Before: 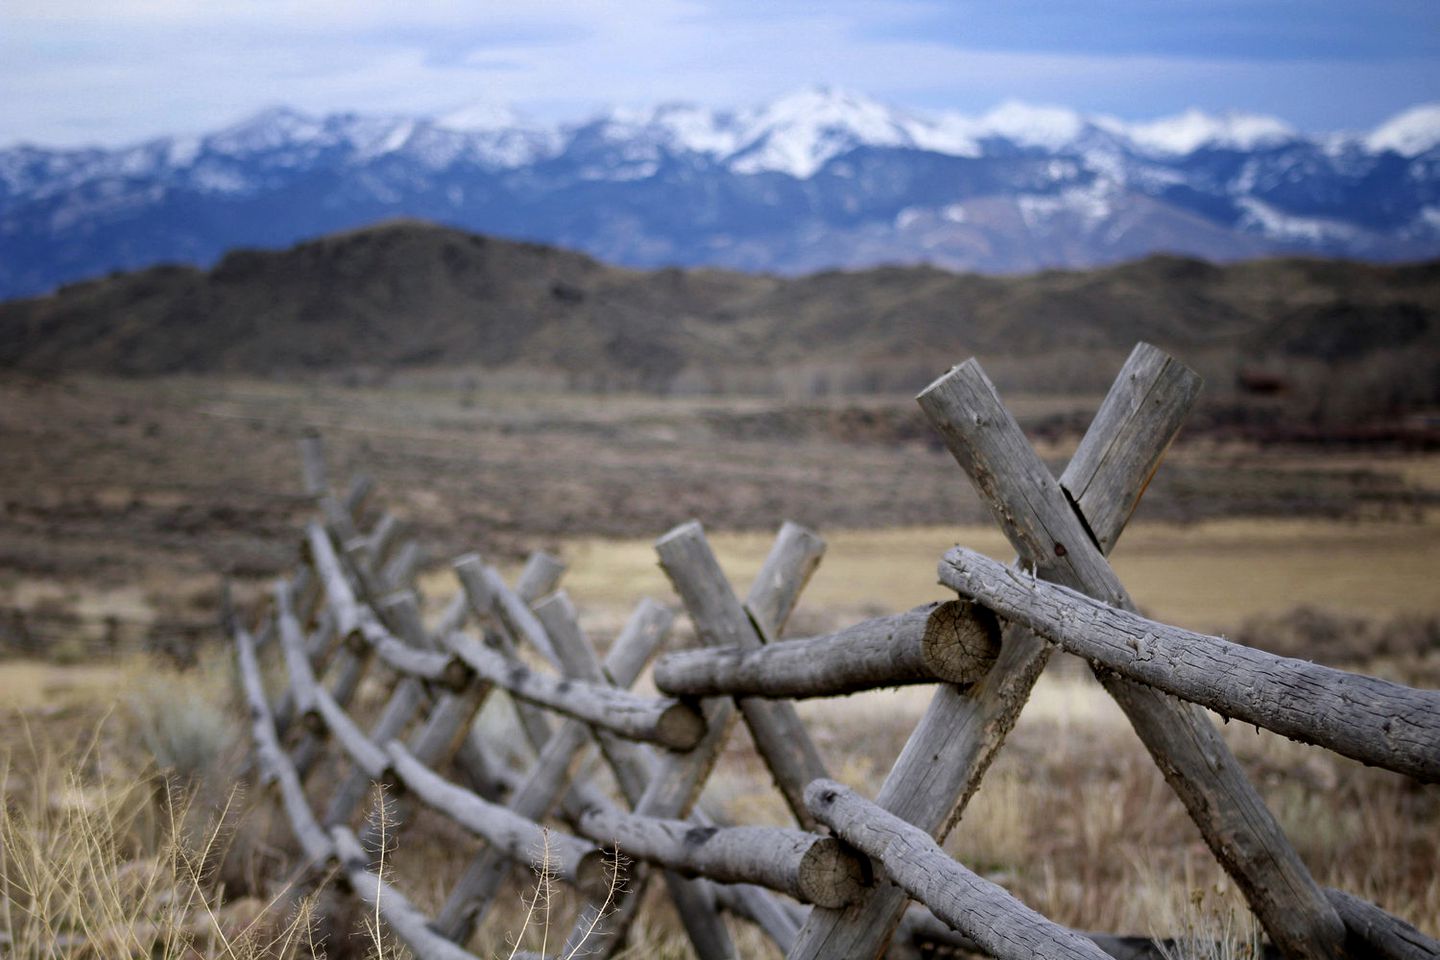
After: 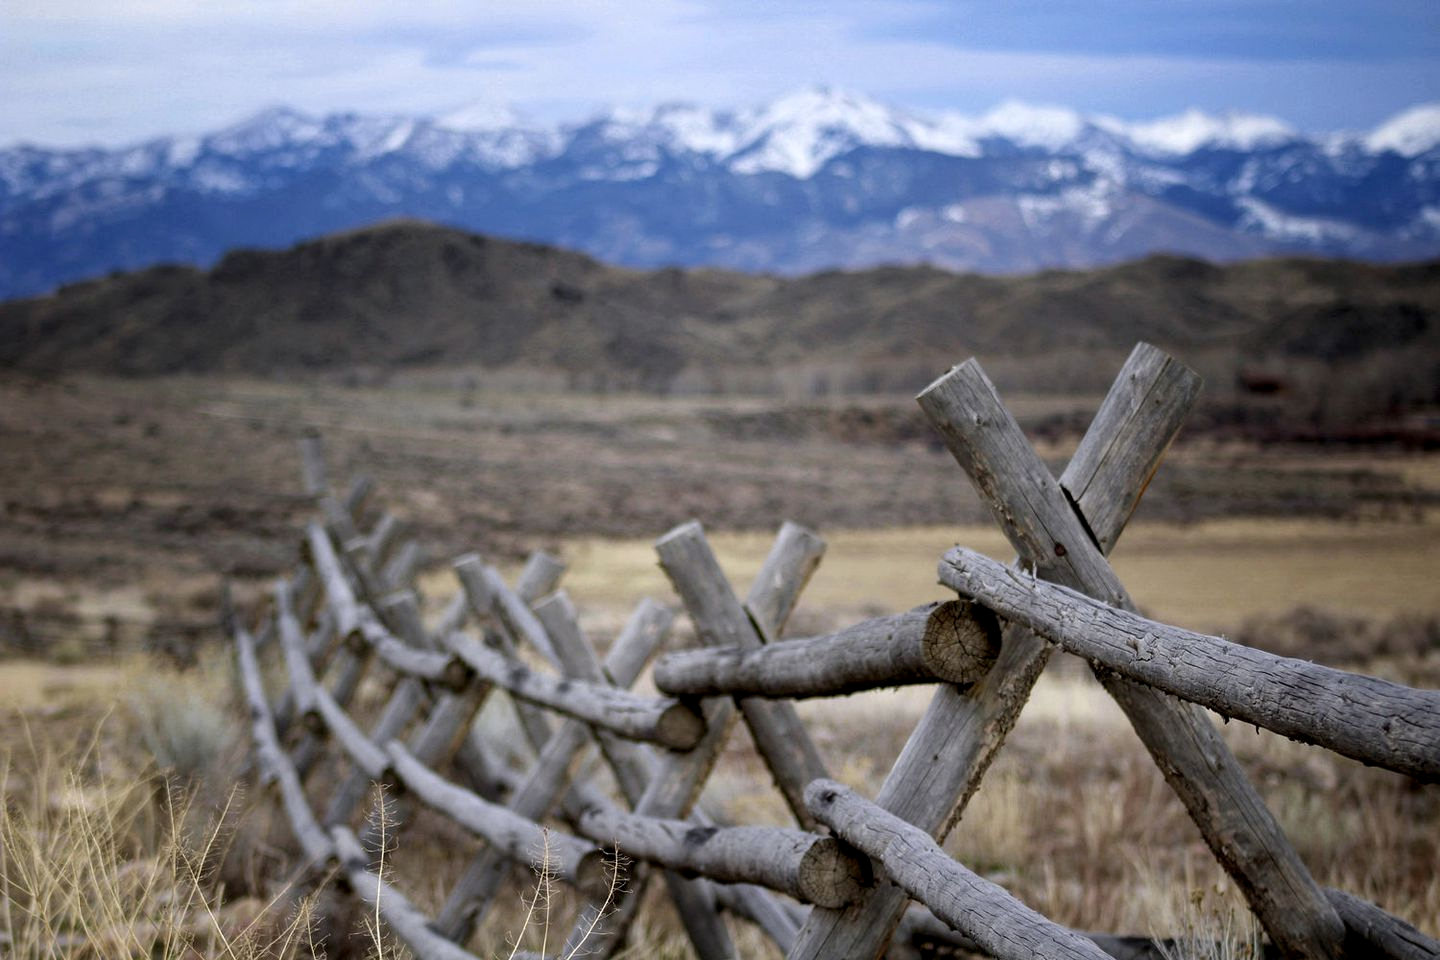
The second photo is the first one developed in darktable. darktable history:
local contrast: highlights 101%, shadows 103%, detail 120%, midtone range 0.2
